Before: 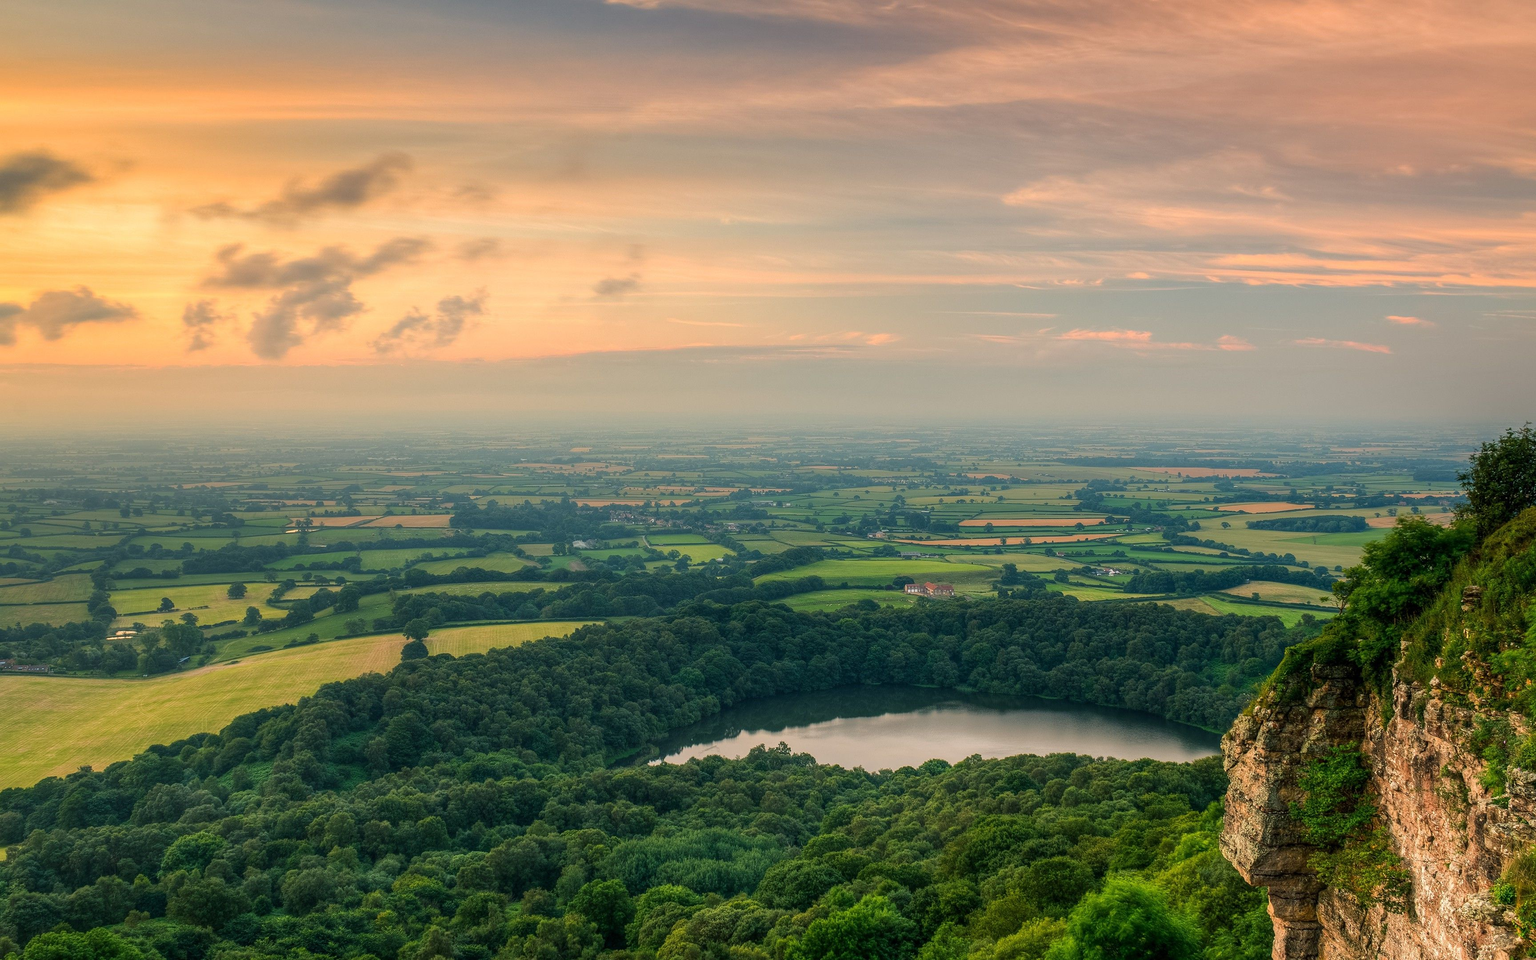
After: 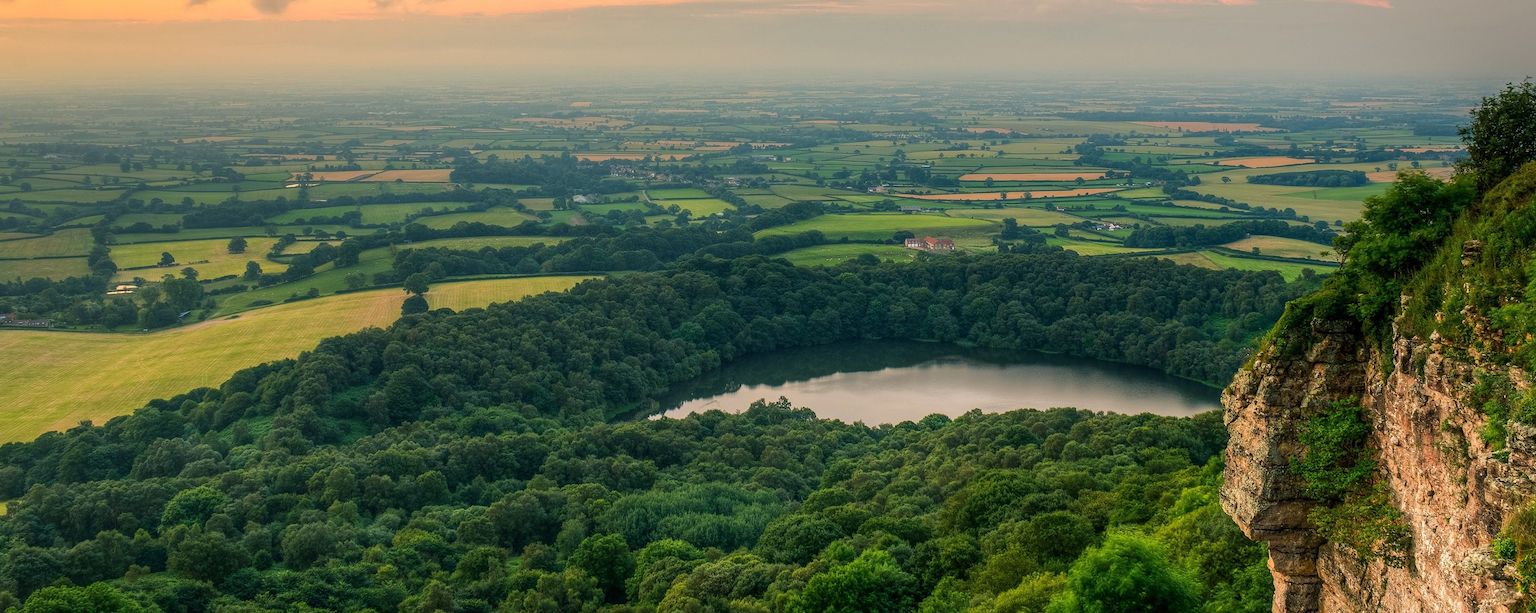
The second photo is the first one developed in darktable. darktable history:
crop and rotate: top 36.035%
